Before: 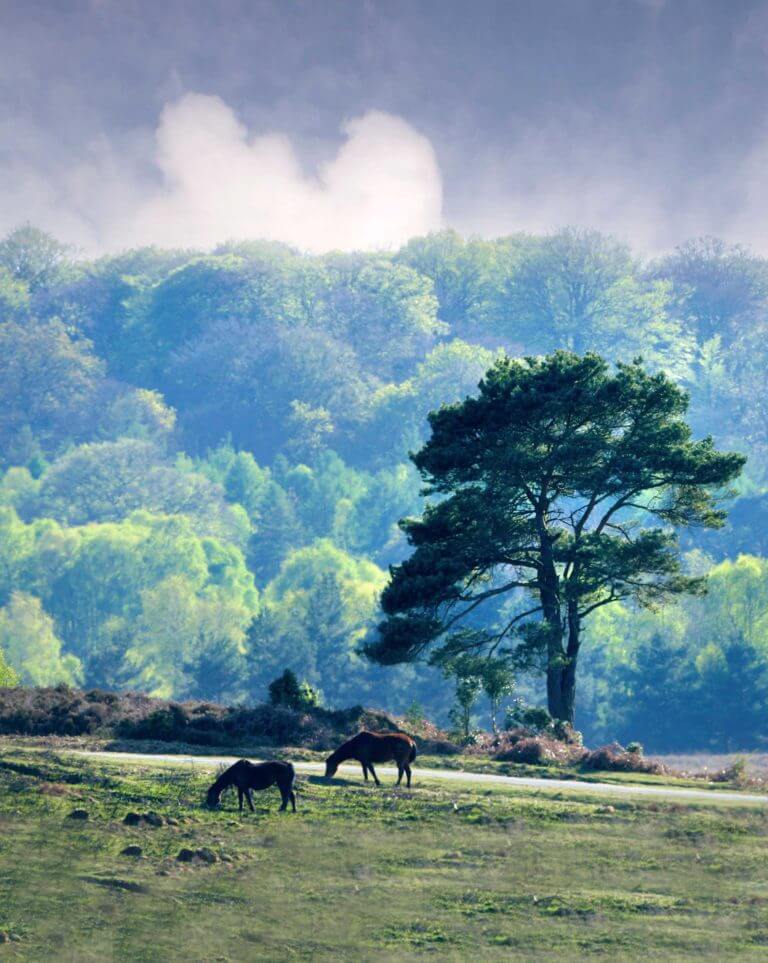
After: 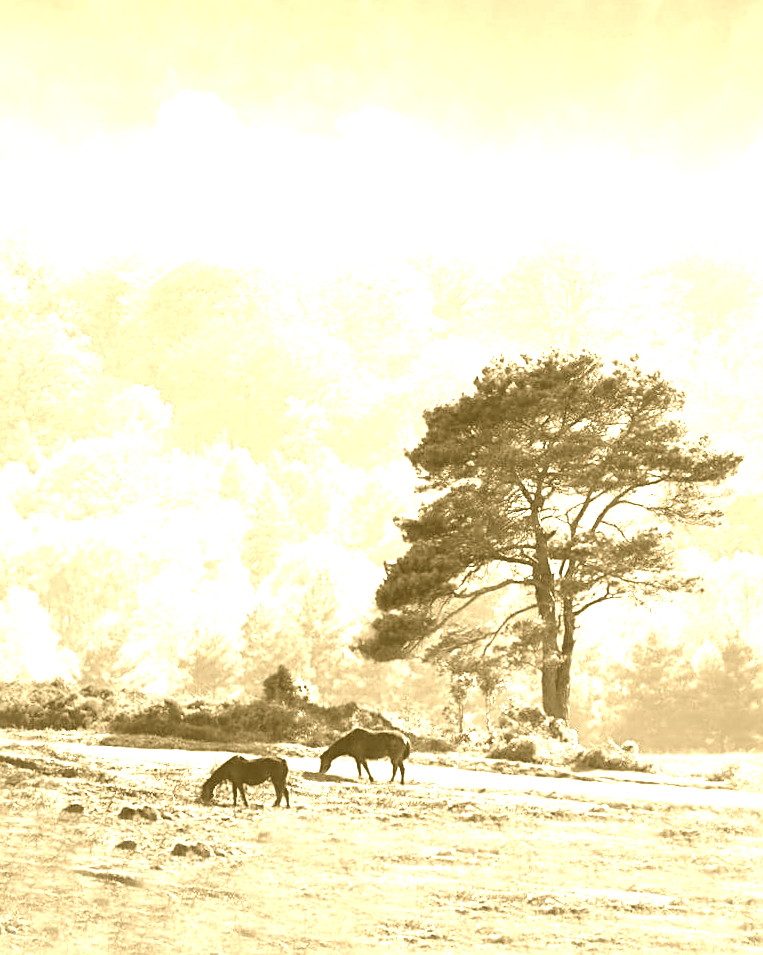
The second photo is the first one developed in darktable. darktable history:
exposure: exposure 0.999 EV, compensate highlight preservation false
rotate and perspective: rotation 0.192°, lens shift (horizontal) -0.015, crop left 0.005, crop right 0.996, crop top 0.006, crop bottom 0.99
velvia: strength 40%
sharpen: on, module defaults
colorize: hue 36°, source mix 100%
